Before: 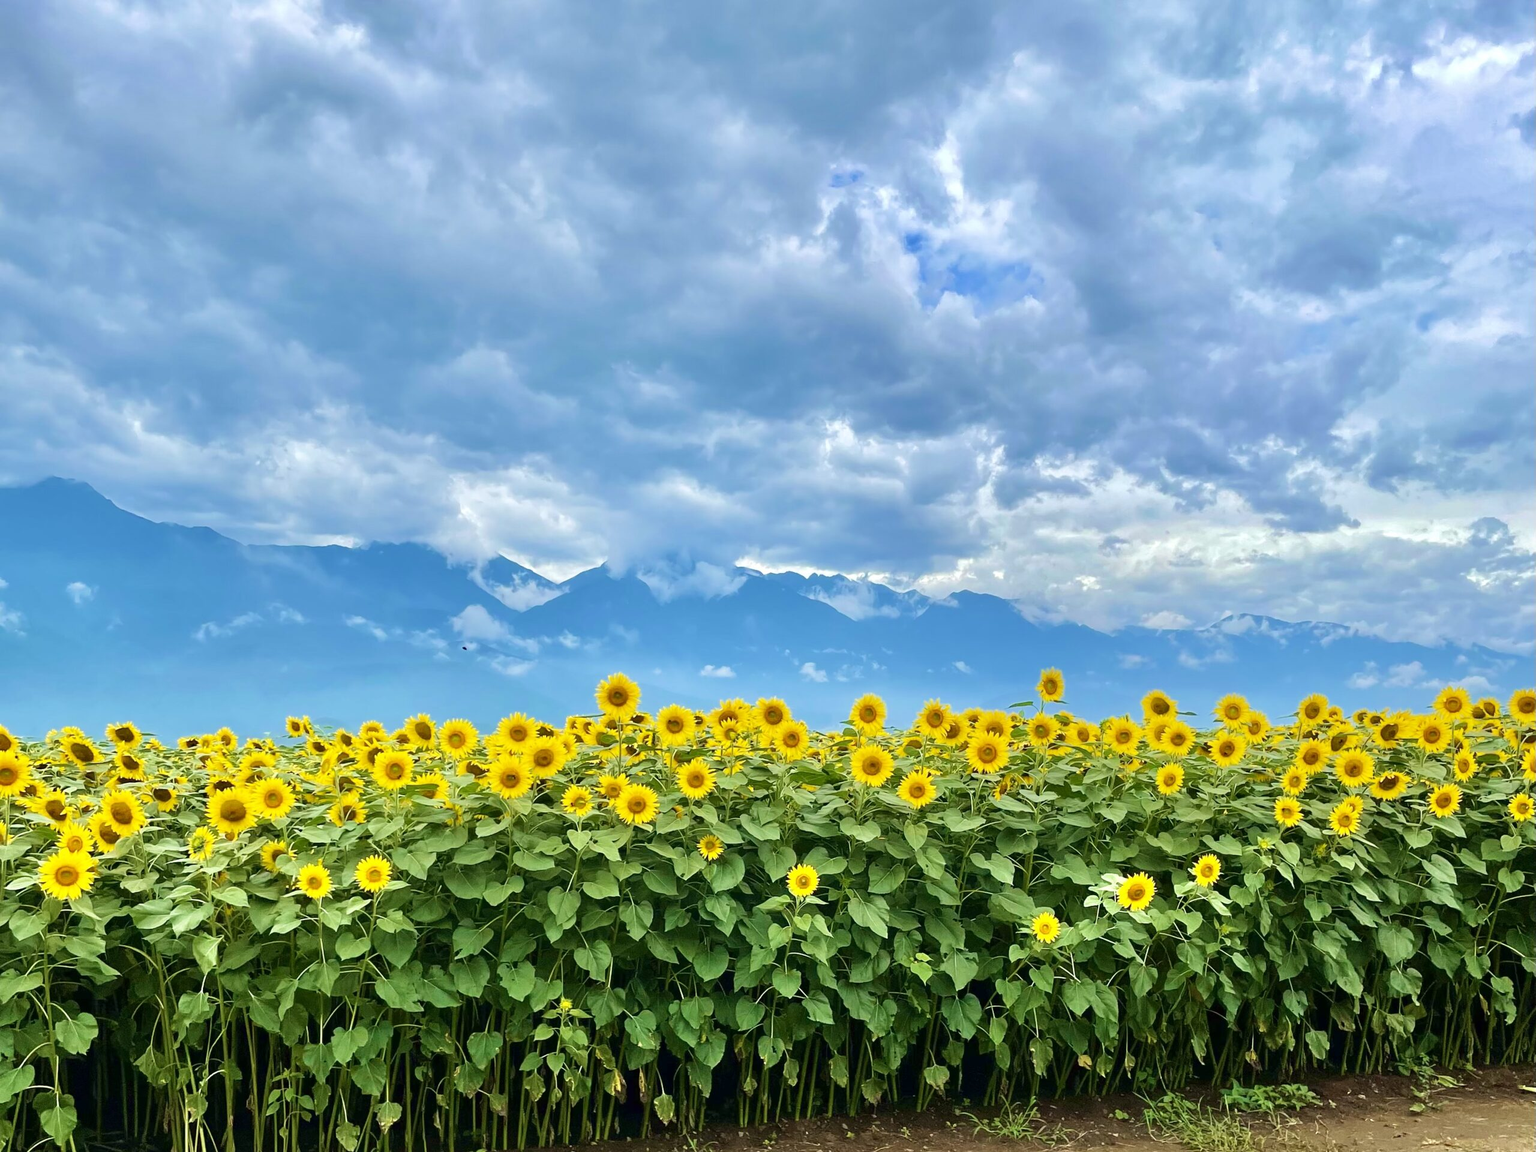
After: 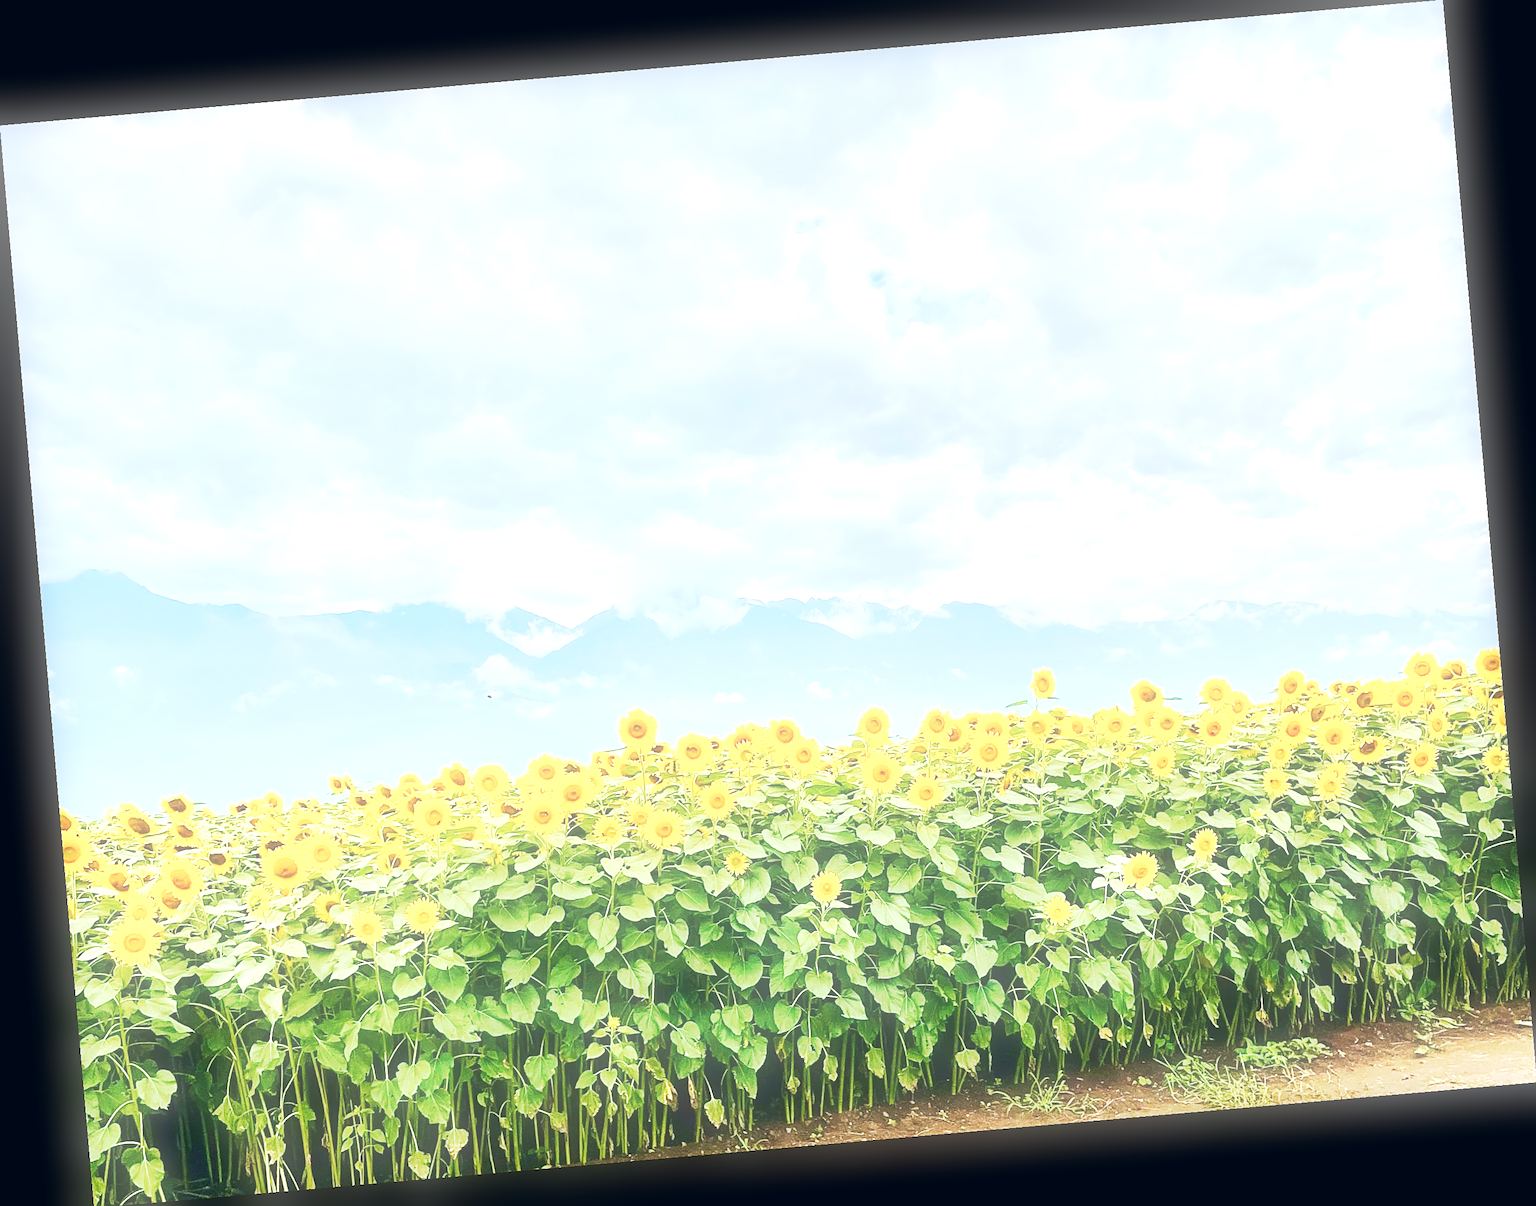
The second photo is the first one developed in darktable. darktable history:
rotate and perspective: rotation -4.98°, automatic cropping off
base curve: curves: ch0 [(0, 0) (0.088, 0.125) (0.176, 0.251) (0.354, 0.501) (0.613, 0.749) (1, 0.877)], preserve colors none
exposure: black level correction 0, exposure 2 EV, compensate highlight preservation false
color balance rgb: shadows lift › hue 87.51°, highlights gain › chroma 1.62%, highlights gain › hue 55.1°, global offset › chroma 0.06%, global offset › hue 253.66°, linear chroma grading › global chroma 0.5%
sharpen: on, module defaults
soften: size 60.24%, saturation 65.46%, brightness 0.506 EV, mix 25.7%
